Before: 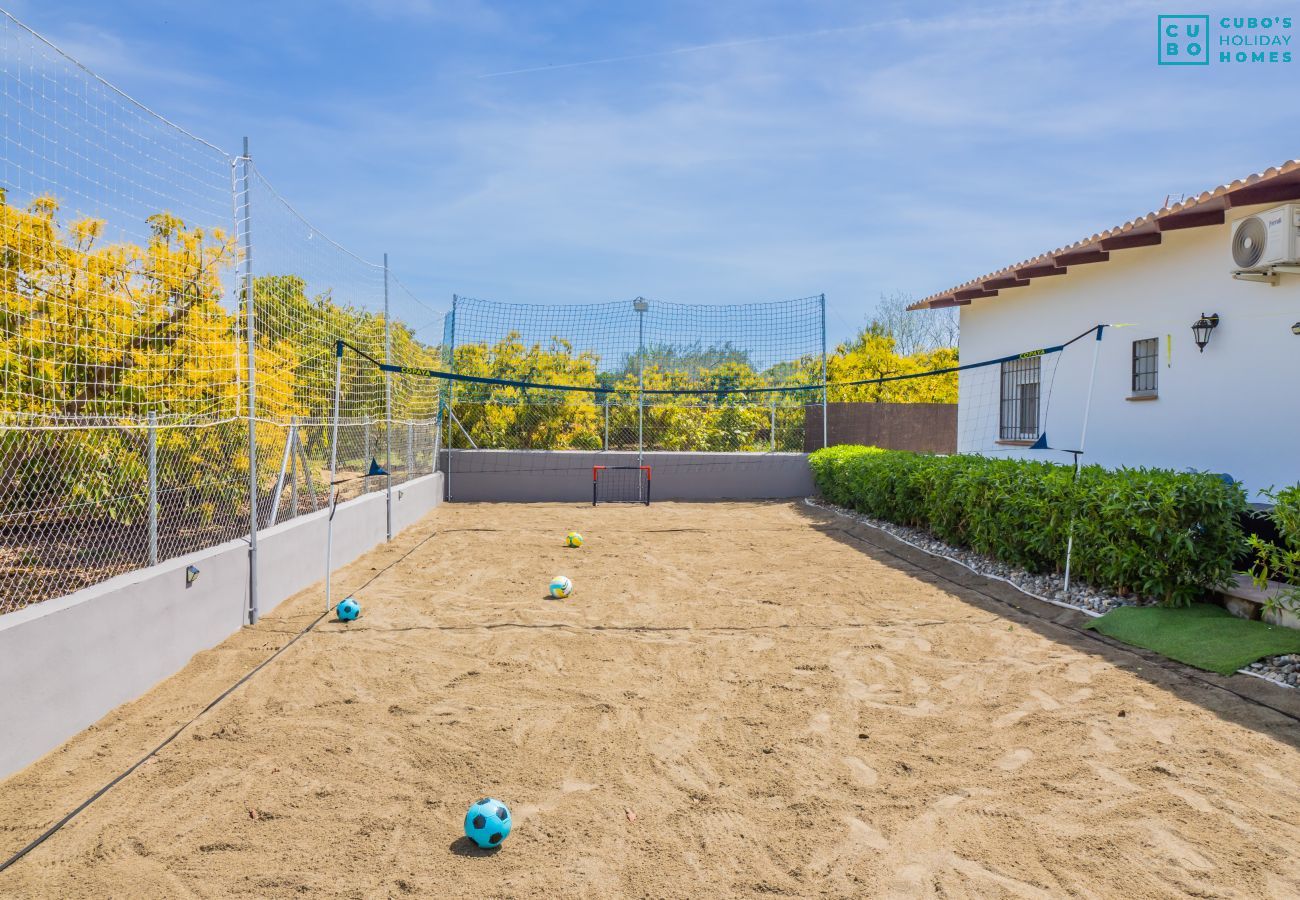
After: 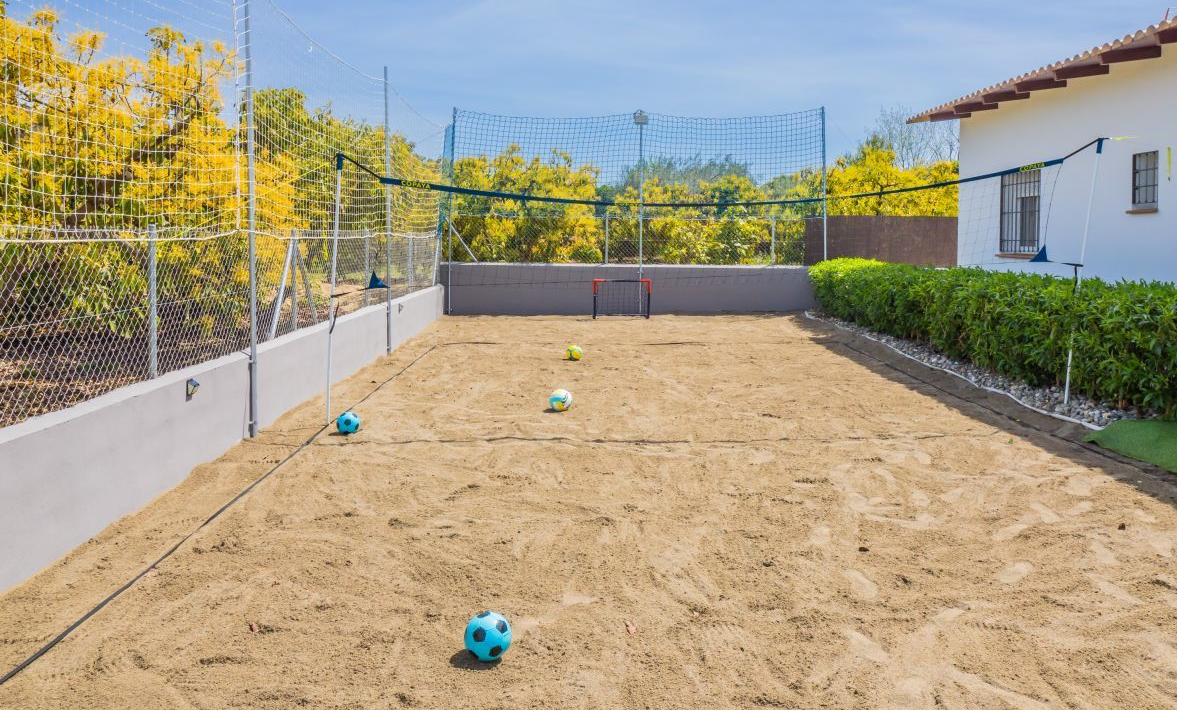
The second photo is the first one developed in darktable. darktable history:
crop: top 20.785%, right 9.391%, bottom 0.298%
